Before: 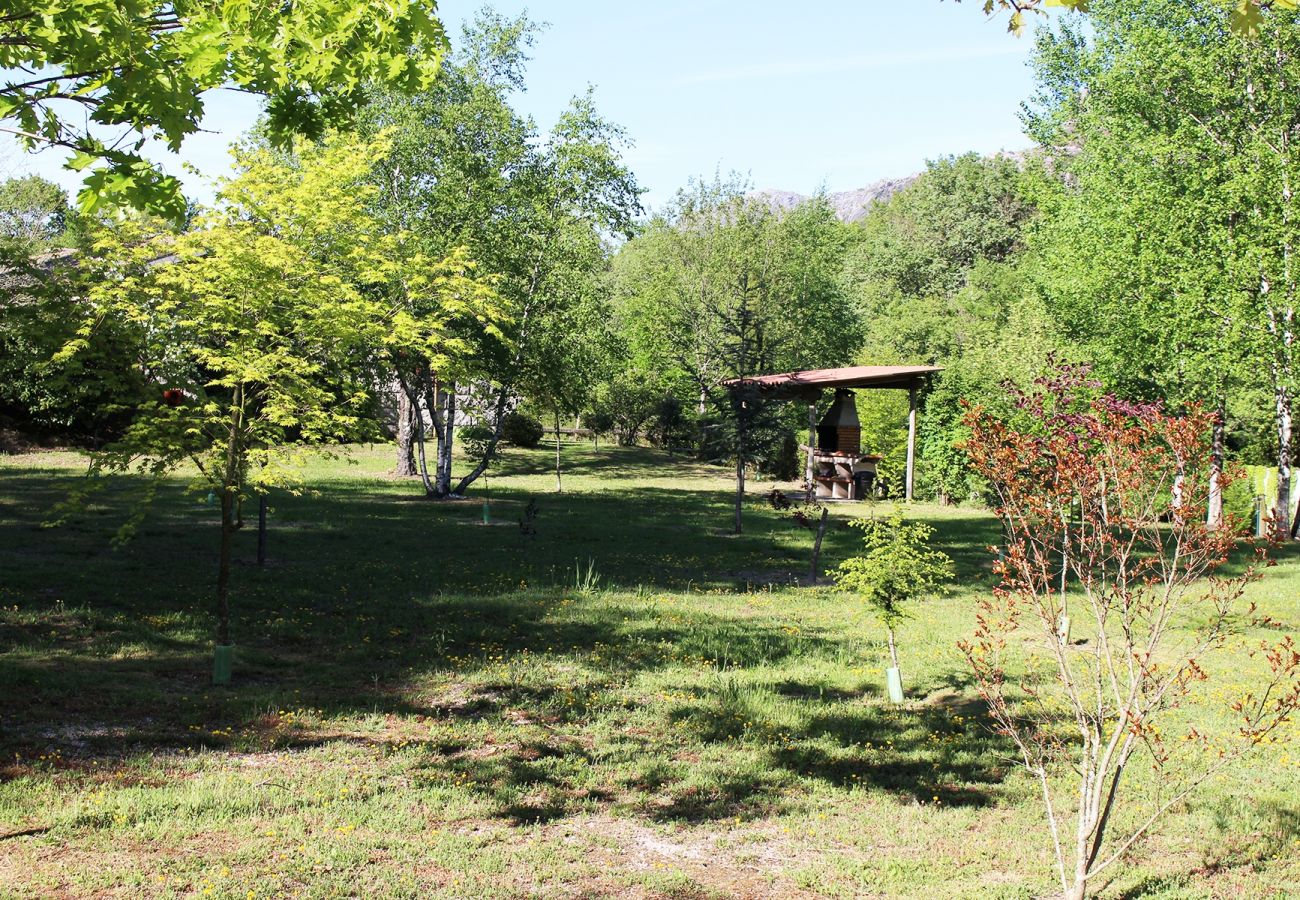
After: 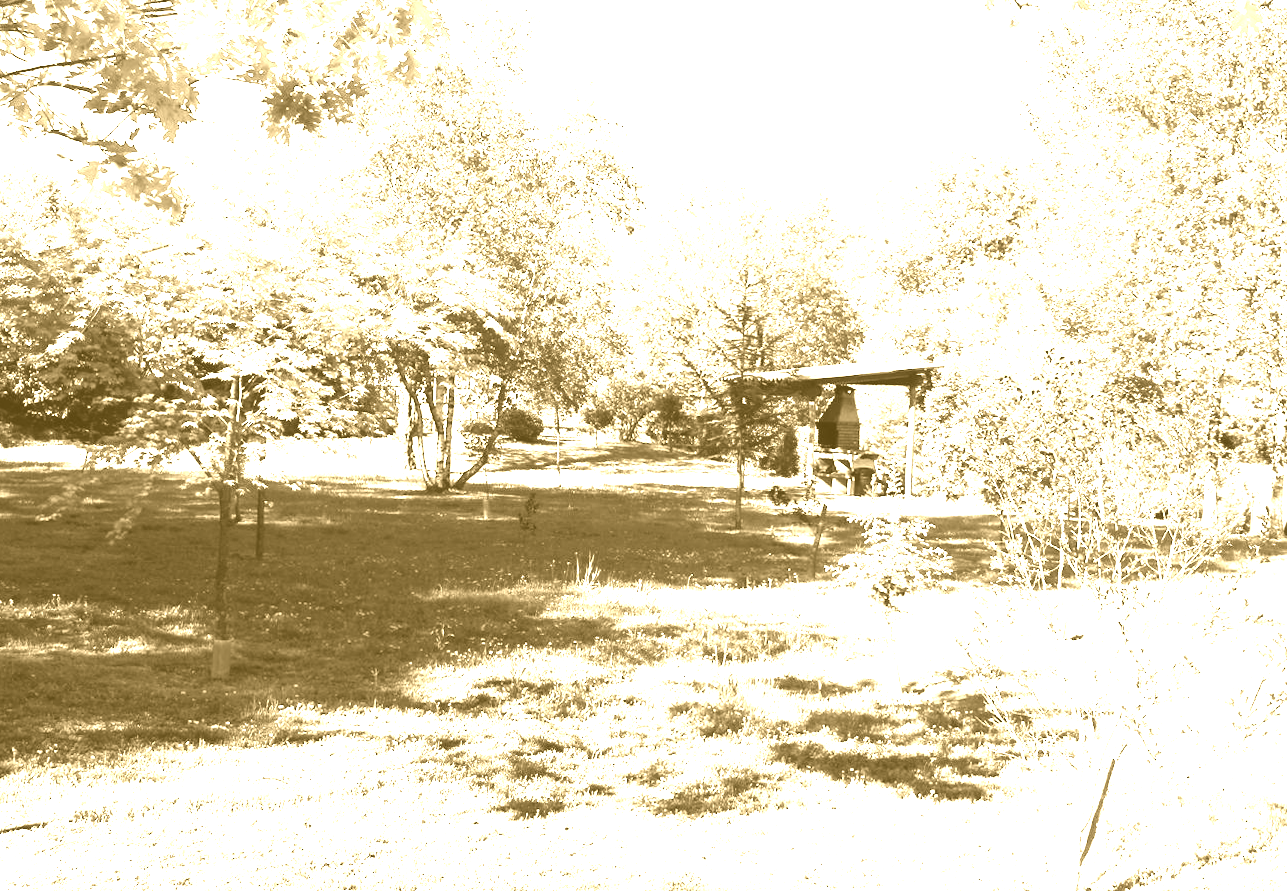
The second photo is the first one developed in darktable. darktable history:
colorize: hue 36°, source mix 100%
color correction: highlights a* -0.482, highlights b* 40, shadows a* 9.8, shadows b* -0.161
exposure: exposure 1.2 EV, compensate highlight preservation false
tone equalizer: -8 EV -0.417 EV, -7 EV -0.389 EV, -6 EV -0.333 EV, -5 EV -0.222 EV, -3 EV 0.222 EV, -2 EV 0.333 EV, -1 EV 0.389 EV, +0 EV 0.417 EV, edges refinement/feathering 500, mask exposure compensation -1.57 EV, preserve details no
rotate and perspective: rotation 0.174°, lens shift (vertical) 0.013, lens shift (horizontal) 0.019, shear 0.001, automatic cropping original format, crop left 0.007, crop right 0.991, crop top 0.016, crop bottom 0.997
